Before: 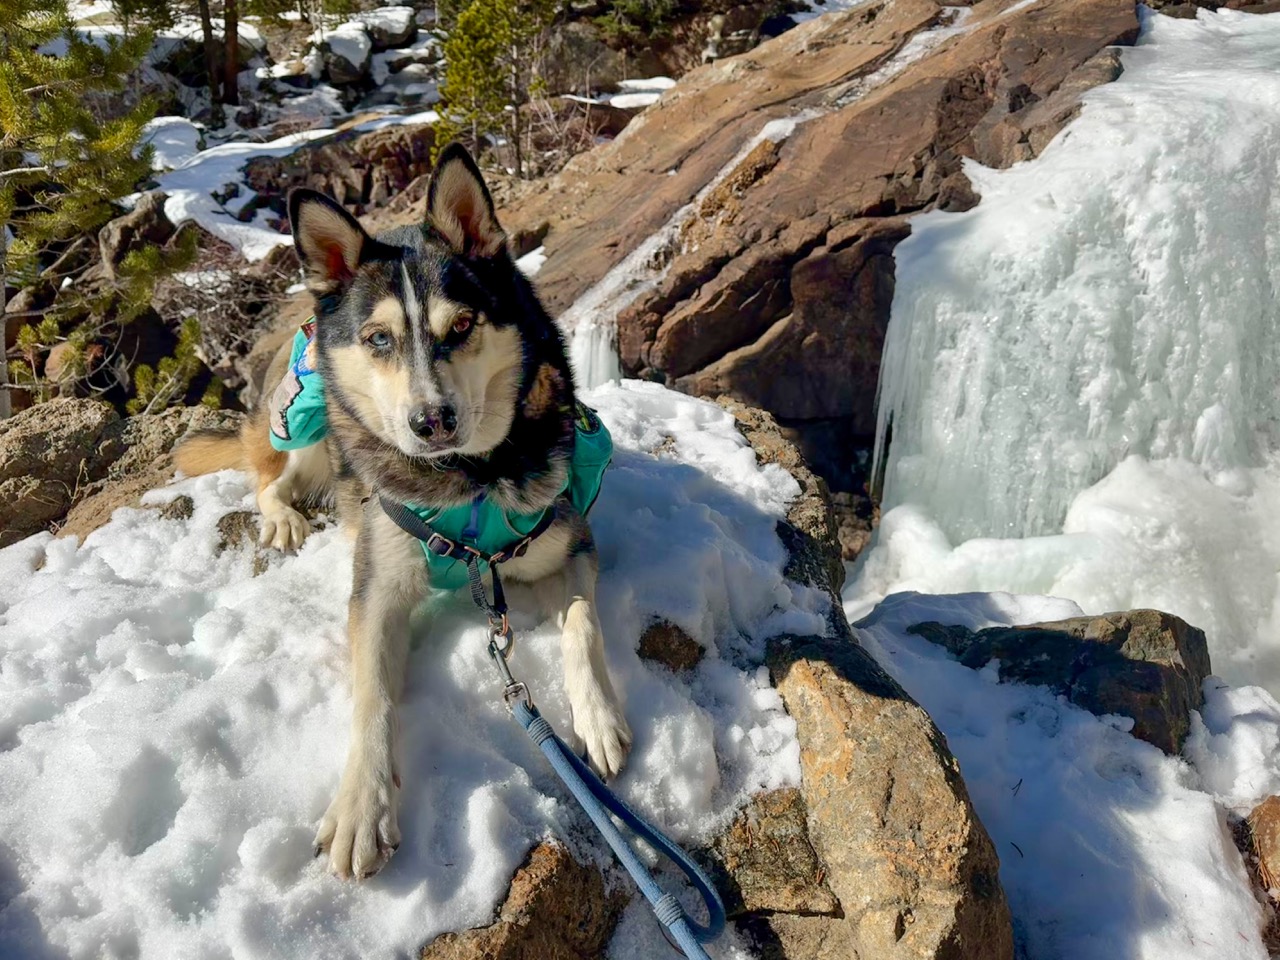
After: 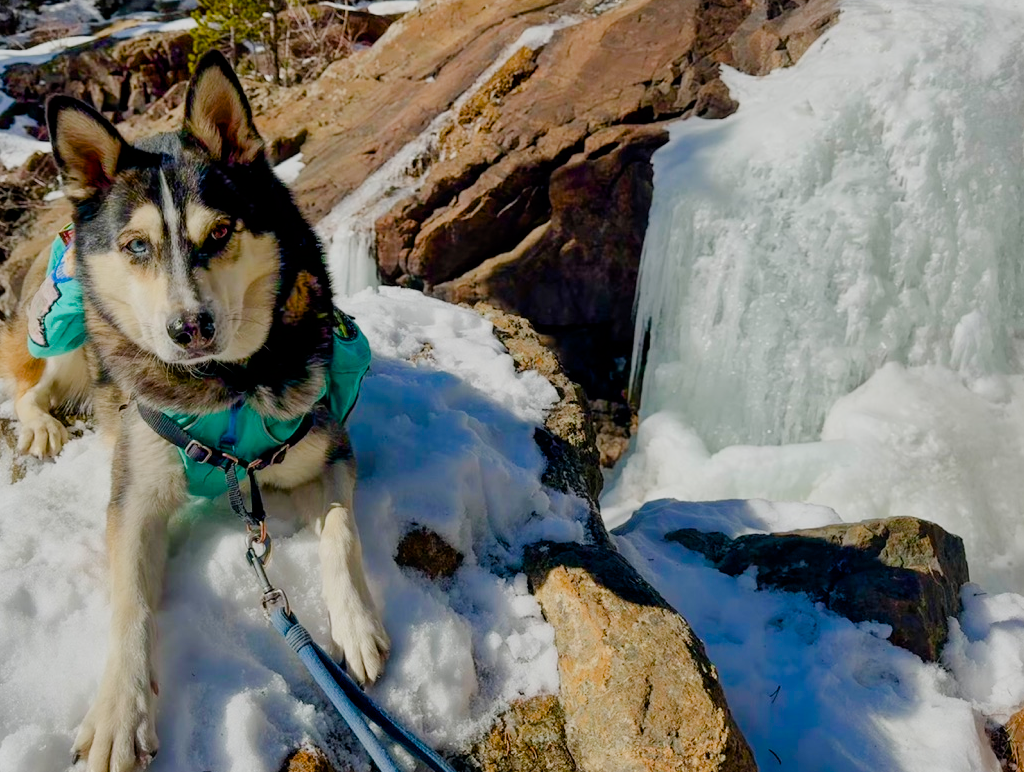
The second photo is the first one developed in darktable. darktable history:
crop: left 18.94%, top 9.735%, right 0%, bottom 9.776%
color balance rgb: linear chroma grading › global chroma 8.728%, perceptual saturation grading › global saturation 20%, perceptual saturation grading › highlights -24.873%, perceptual saturation grading › shadows 50.143%
filmic rgb: black relative exposure -7.65 EV, white relative exposure 4.56 EV, hardness 3.61
